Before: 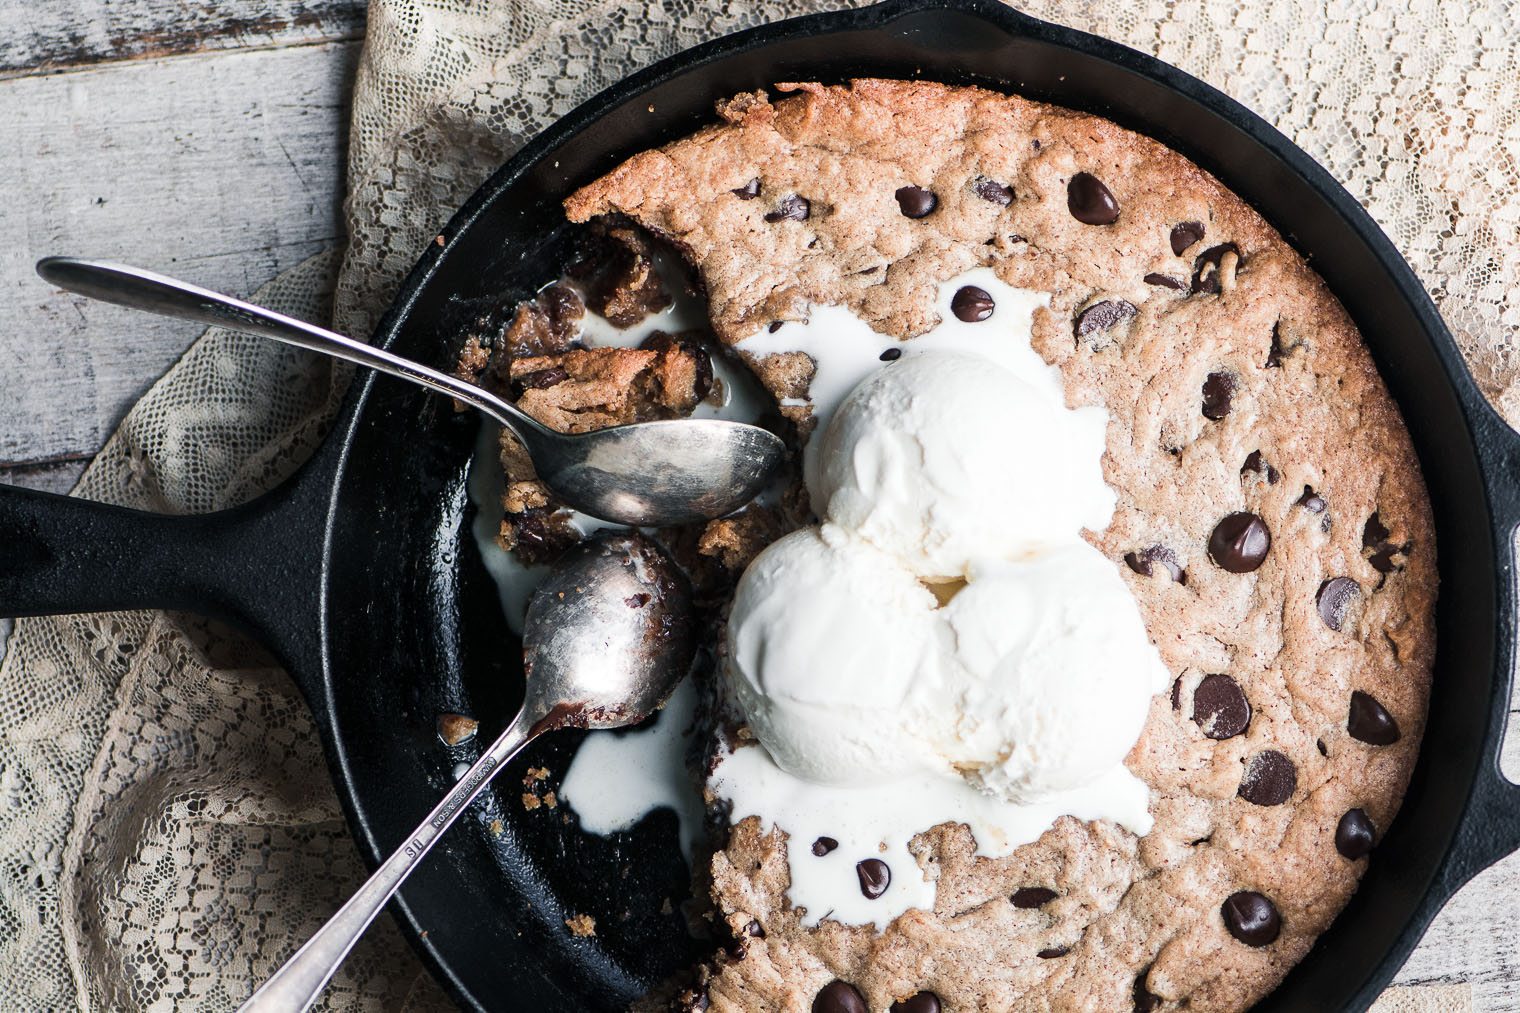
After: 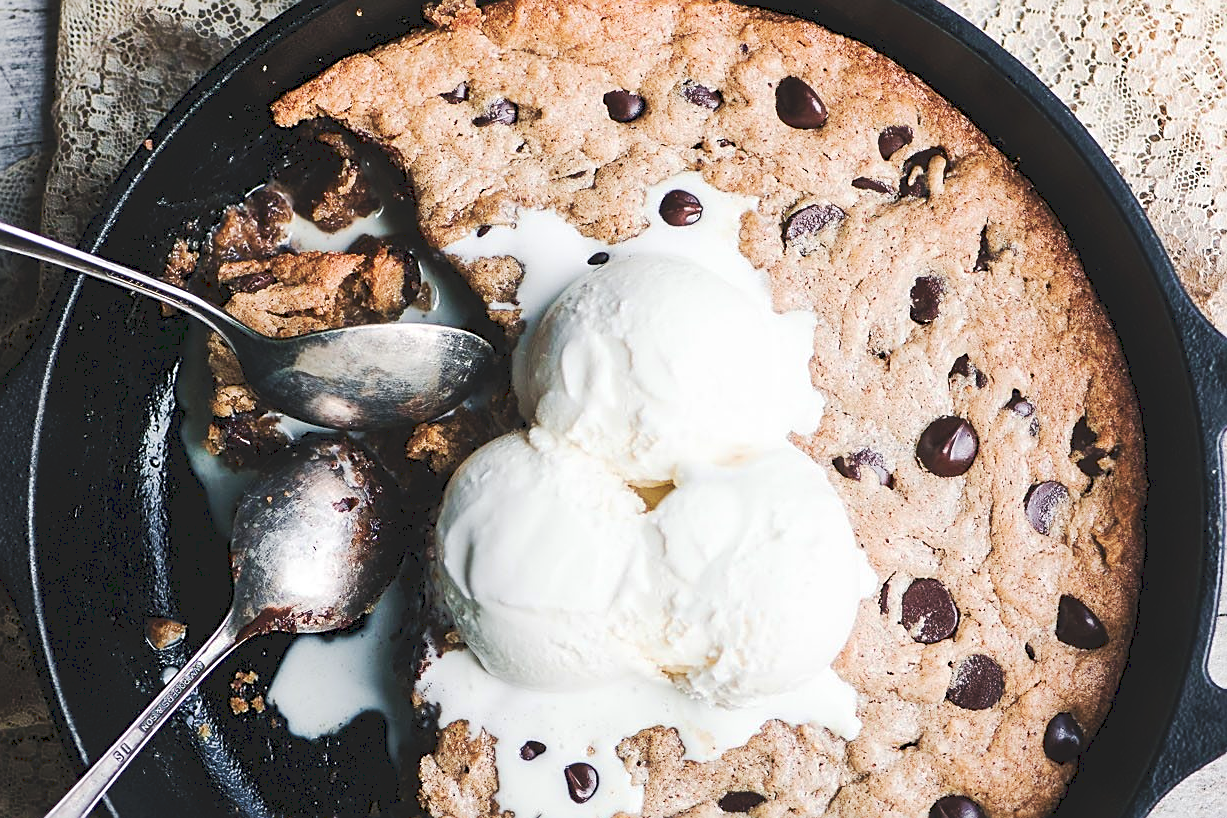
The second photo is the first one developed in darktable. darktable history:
sharpen: on, module defaults
tone curve: curves: ch0 [(0, 0) (0.003, 0.126) (0.011, 0.129) (0.025, 0.129) (0.044, 0.136) (0.069, 0.145) (0.1, 0.162) (0.136, 0.182) (0.177, 0.211) (0.224, 0.254) (0.277, 0.307) (0.335, 0.366) (0.399, 0.441) (0.468, 0.533) (0.543, 0.624) (0.623, 0.702) (0.709, 0.774) (0.801, 0.835) (0.898, 0.904) (1, 1)], preserve colors none
crop: left 19.271%, top 9.504%, right 0%, bottom 9.684%
velvia: on, module defaults
